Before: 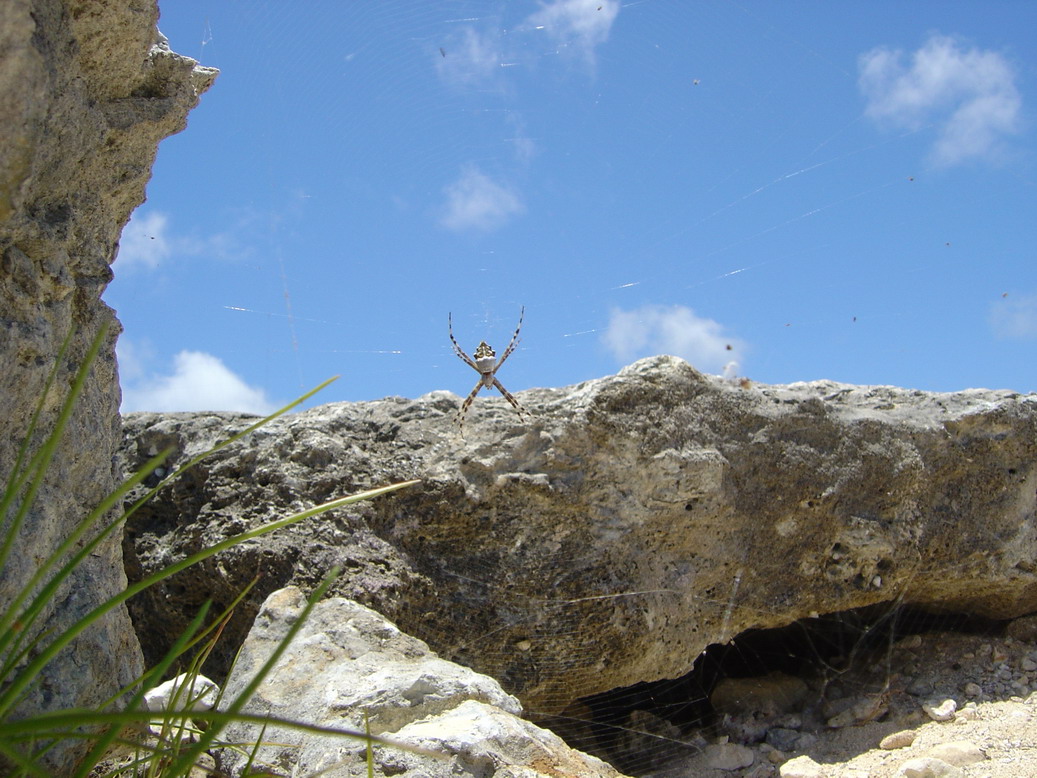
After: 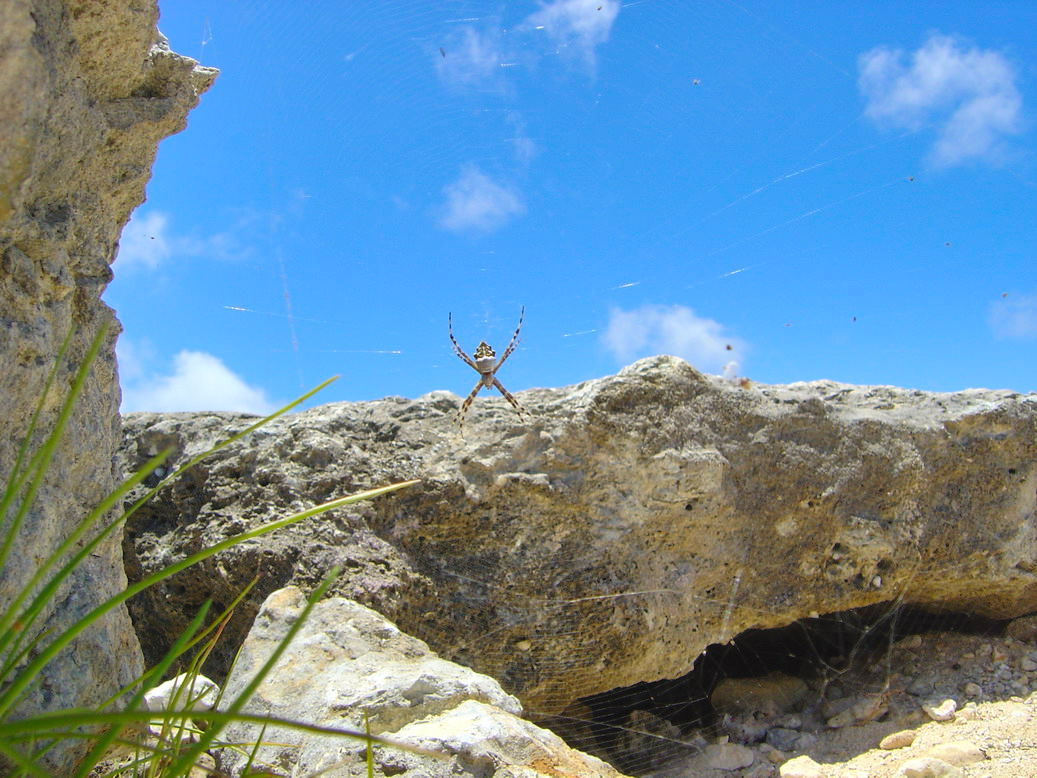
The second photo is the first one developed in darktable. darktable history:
contrast brightness saturation: contrast 0.068, brightness 0.176, saturation 0.405
shadows and highlights: shadows 30.69, highlights -63.01, soften with gaussian
